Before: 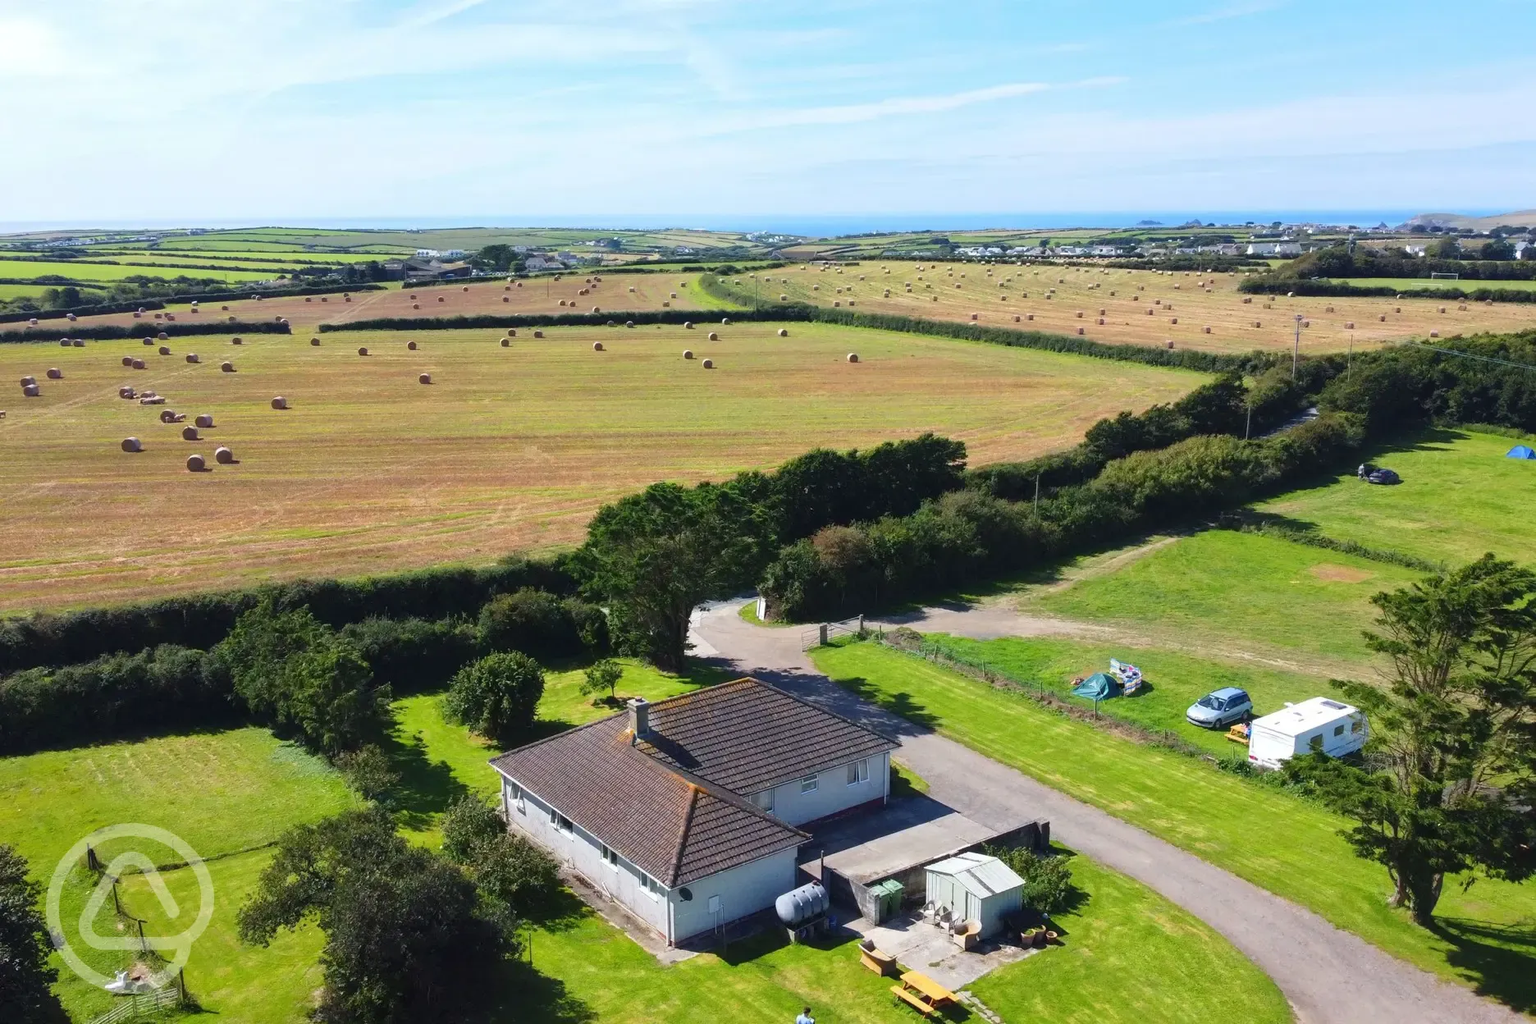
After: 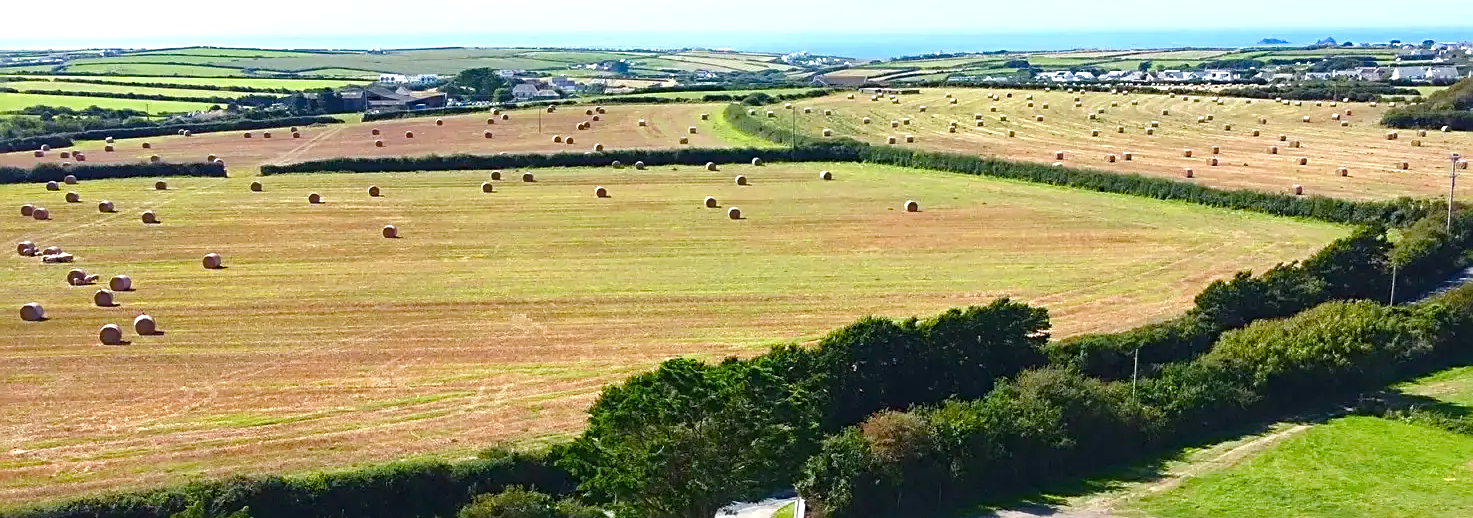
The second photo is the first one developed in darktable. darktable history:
crop: left 6.872%, top 18.471%, right 14.417%, bottom 39.945%
color balance rgb: perceptual saturation grading › global saturation 25.773%, perceptual saturation grading › highlights -50.522%, perceptual saturation grading › shadows 30.451%, perceptual brilliance grading › global brilliance 12.064%, global vibrance 20%
sharpen: radius 2.532, amount 0.622
